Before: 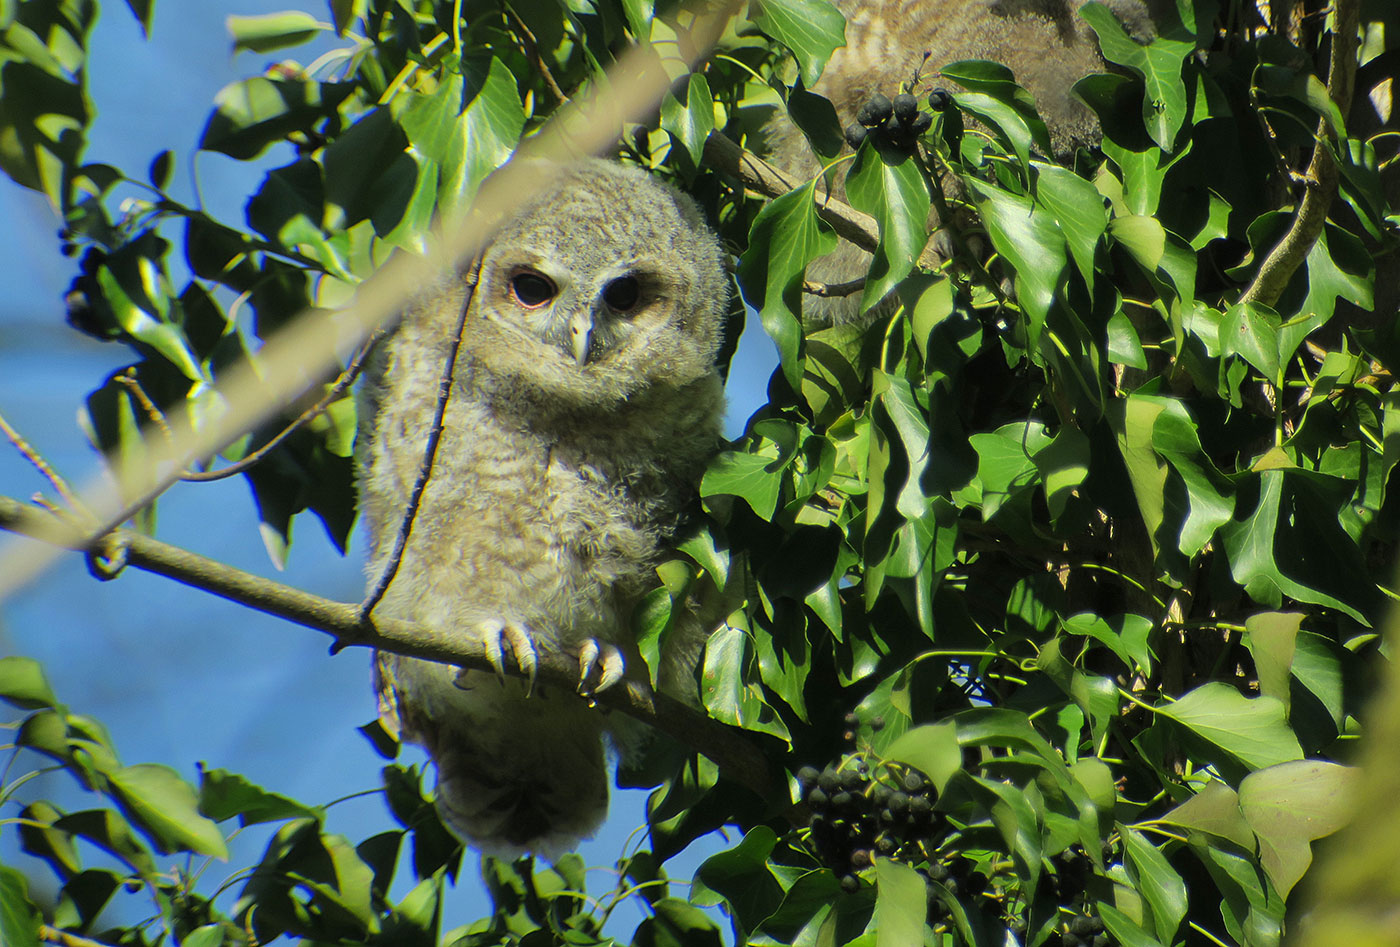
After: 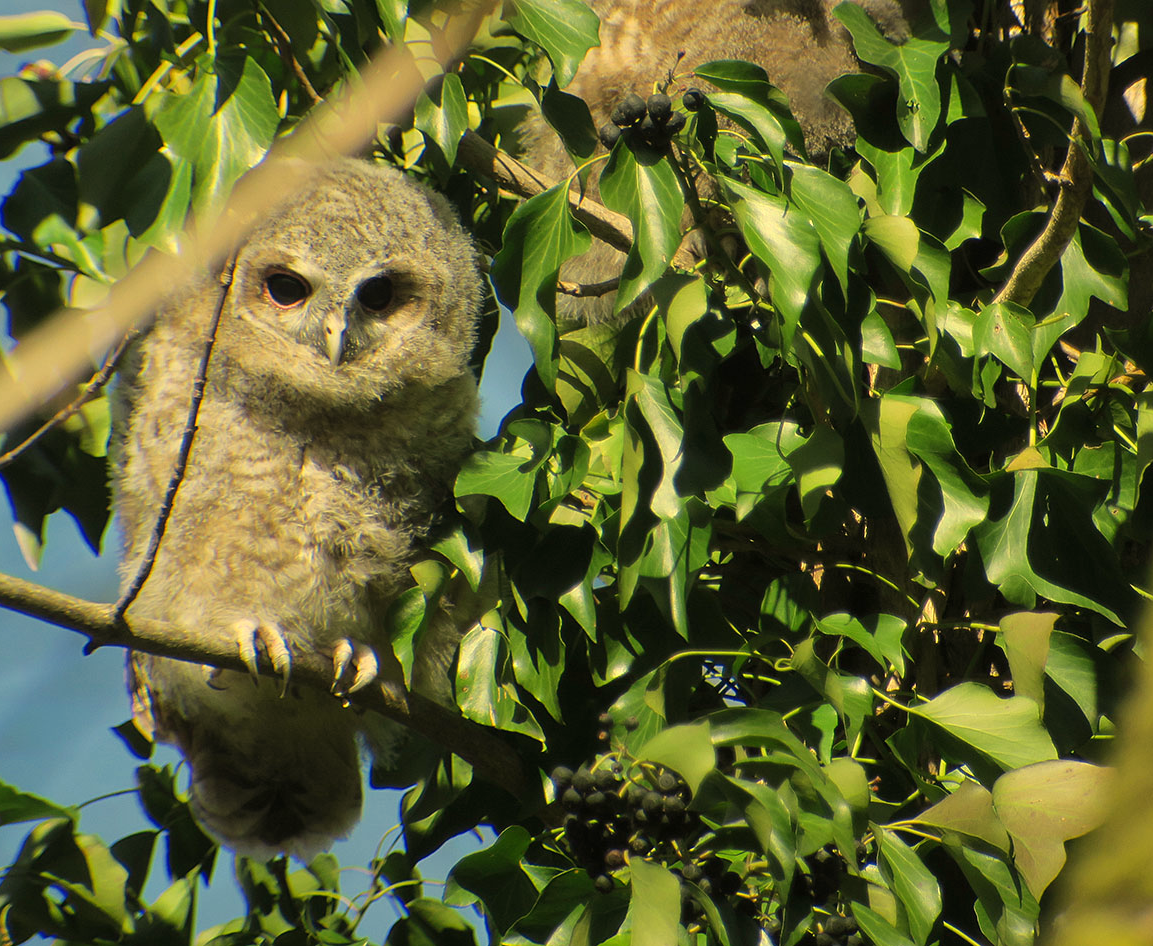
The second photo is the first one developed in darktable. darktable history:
white balance: red 1.138, green 0.996, blue 0.812
crop: left 17.582%, bottom 0.031%
